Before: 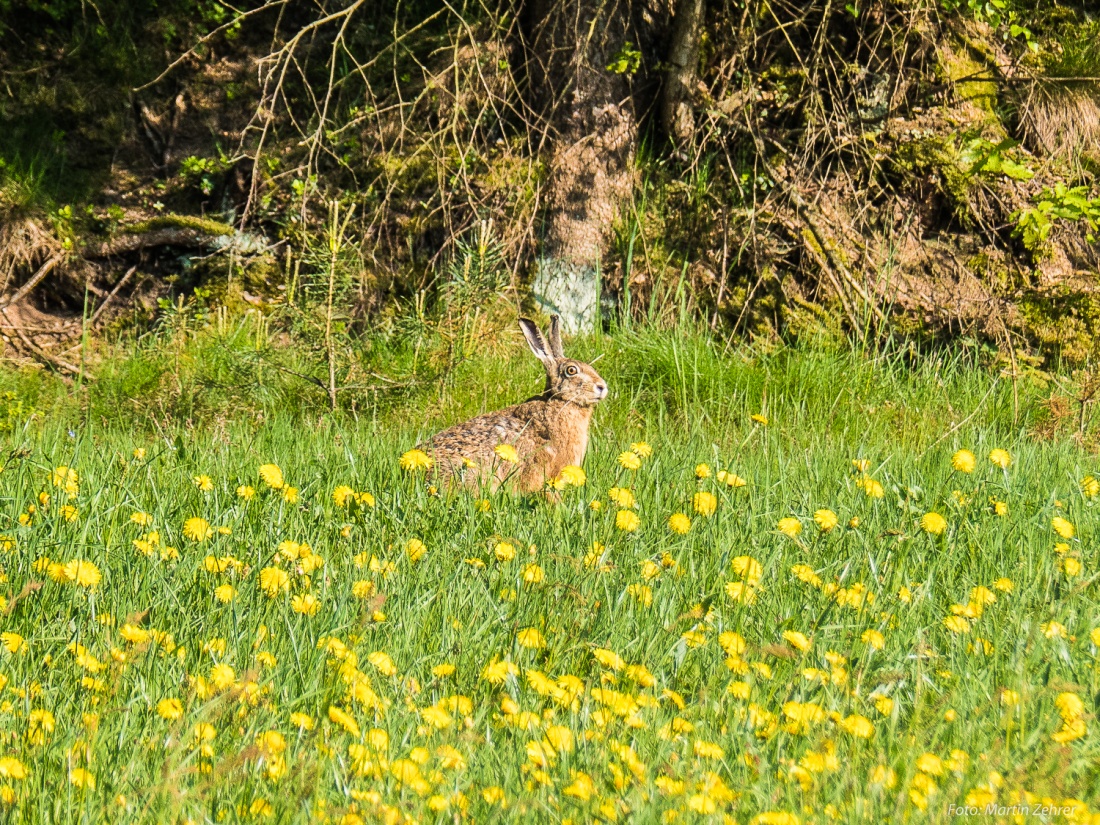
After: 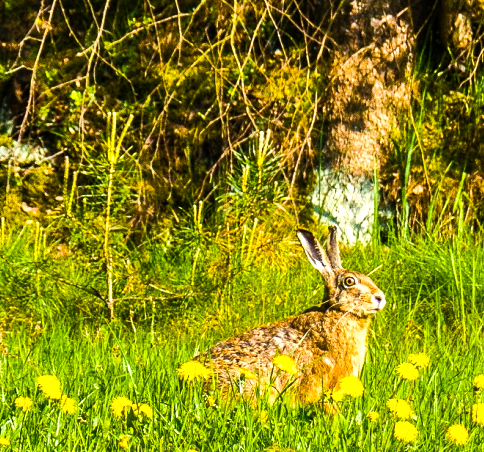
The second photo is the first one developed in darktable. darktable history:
crop: left 20.248%, top 10.86%, right 35.675%, bottom 34.321%
color balance rgb: linear chroma grading › global chroma 9%, perceptual saturation grading › global saturation 36%, perceptual saturation grading › shadows 35%, perceptual brilliance grading › global brilliance 15%, perceptual brilliance grading › shadows -35%, global vibrance 15%
local contrast: mode bilateral grid, contrast 15, coarseness 36, detail 105%, midtone range 0.2
